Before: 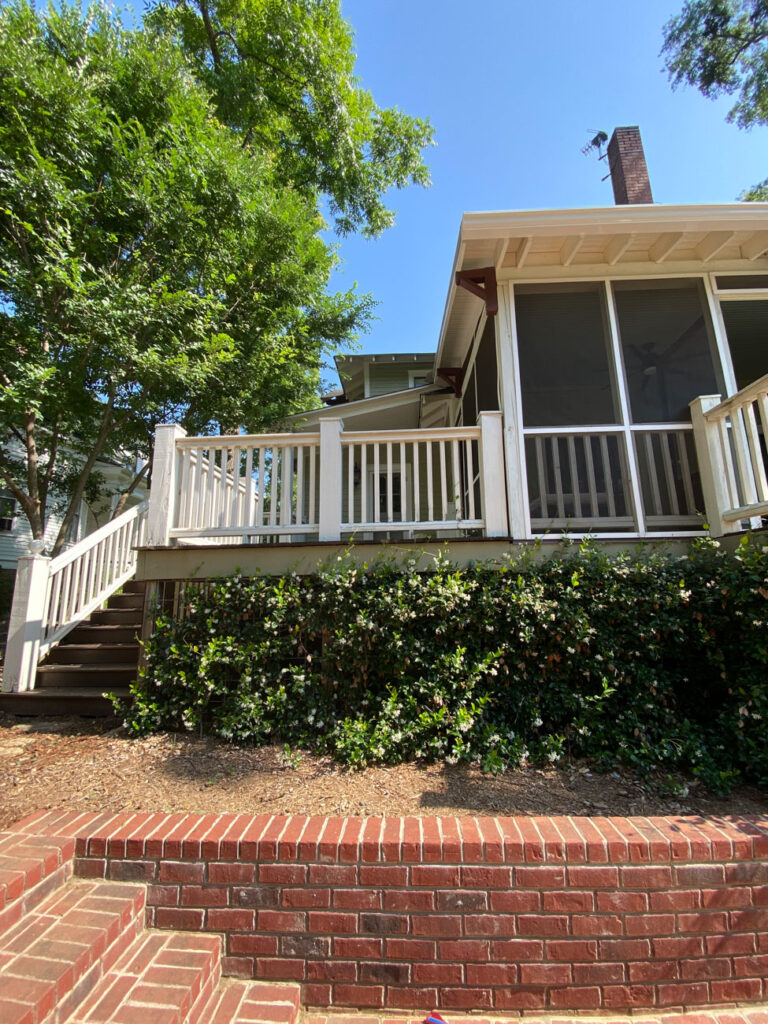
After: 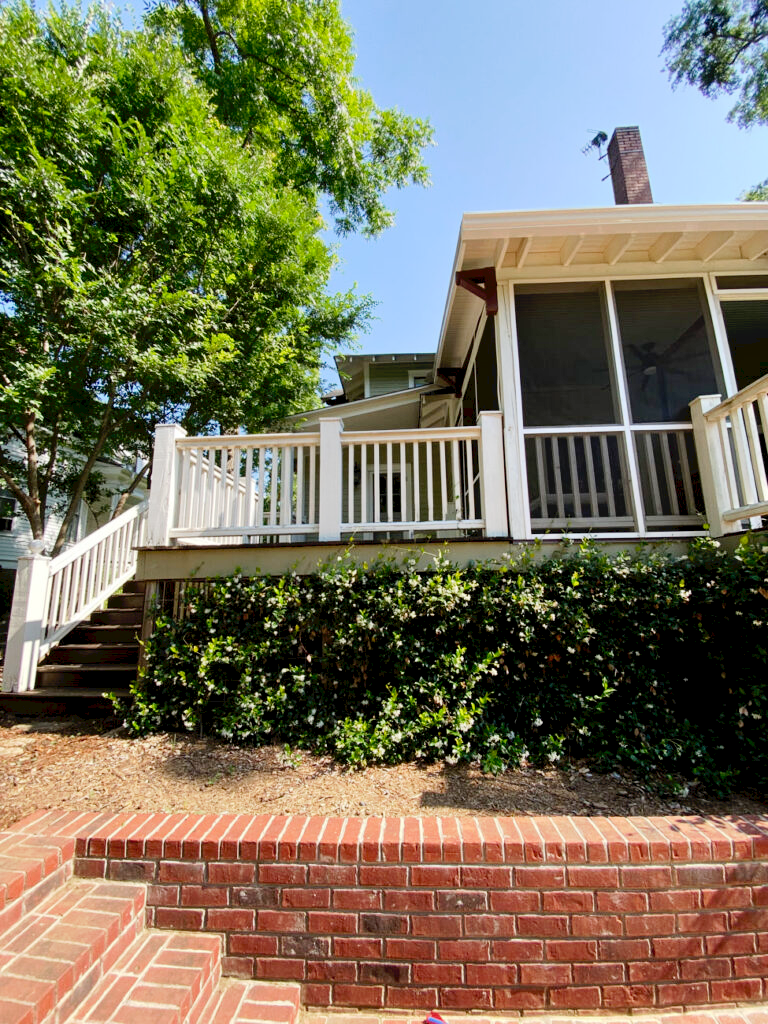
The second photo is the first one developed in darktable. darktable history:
exposure: black level correction 0.01, exposure 0.011 EV, compensate highlight preservation false
tone curve: curves: ch0 [(0, 0) (0.003, 0.059) (0.011, 0.059) (0.025, 0.057) (0.044, 0.055) (0.069, 0.057) (0.1, 0.083) (0.136, 0.128) (0.177, 0.185) (0.224, 0.242) (0.277, 0.308) (0.335, 0.383) (0.399, 0.468) (0.468, 0.547) (0.543, 0.632) (0.623, 0.71) (0.709, 0.801) (0.801, 0.859) (0.898, 0.922) (1, 1)], preserve colors none
